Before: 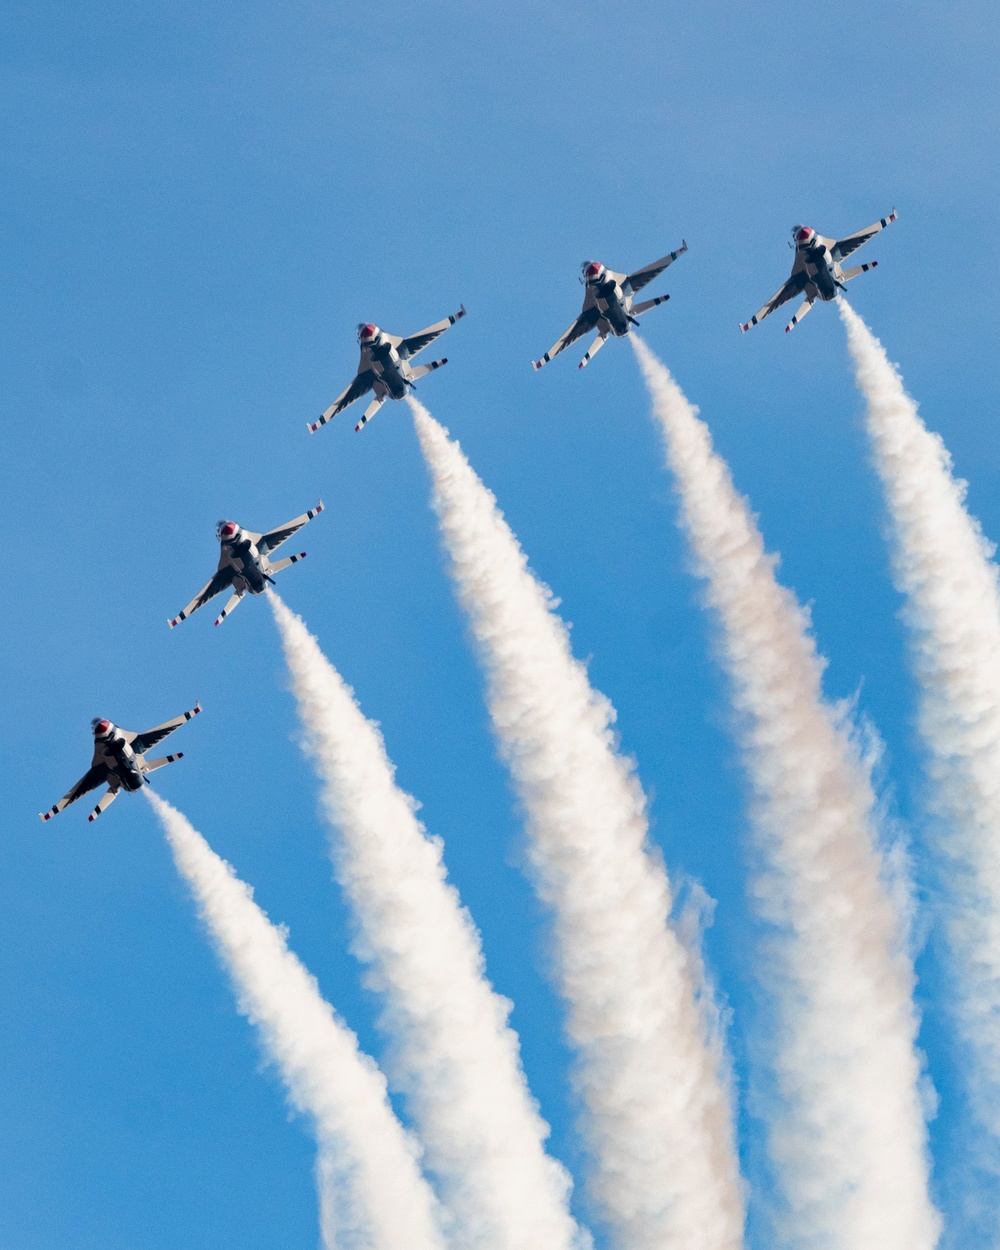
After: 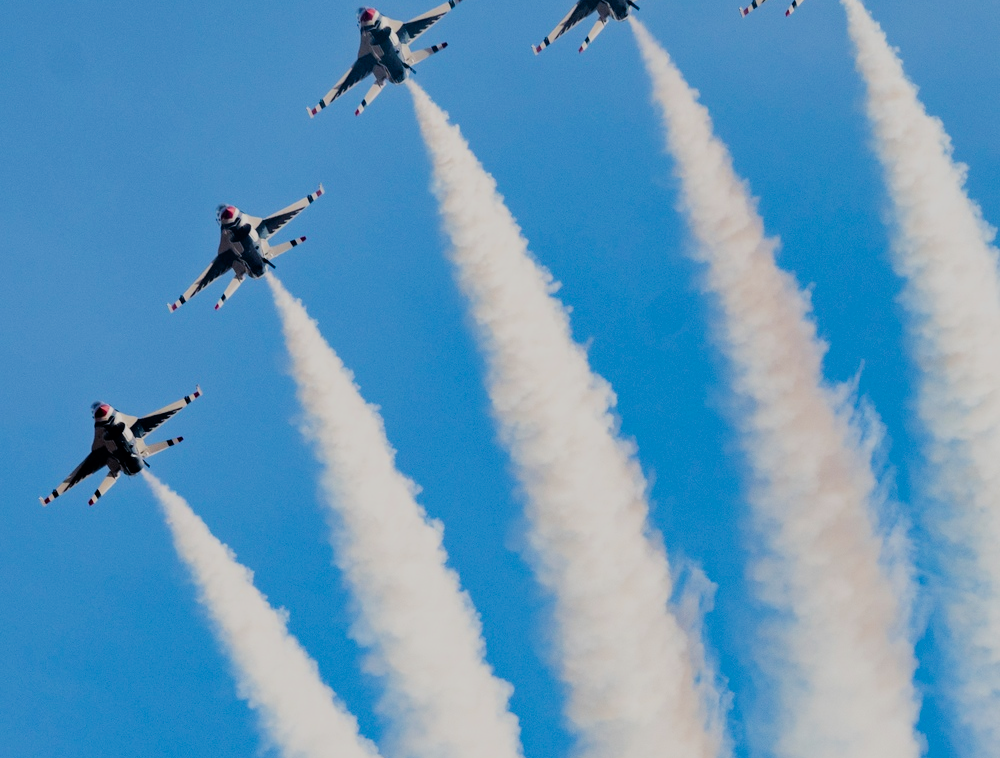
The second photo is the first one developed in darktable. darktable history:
color balance rgb: perceptual saturation grading › global saturation 20%, global vibrance 20%
crop and rotate: top 25.357%, bottom 13.942%
filmic rgb: black relative exposure -8.54 EV, white relative exposure 5.52 EV, hardness 3.39, contrast 1.016
